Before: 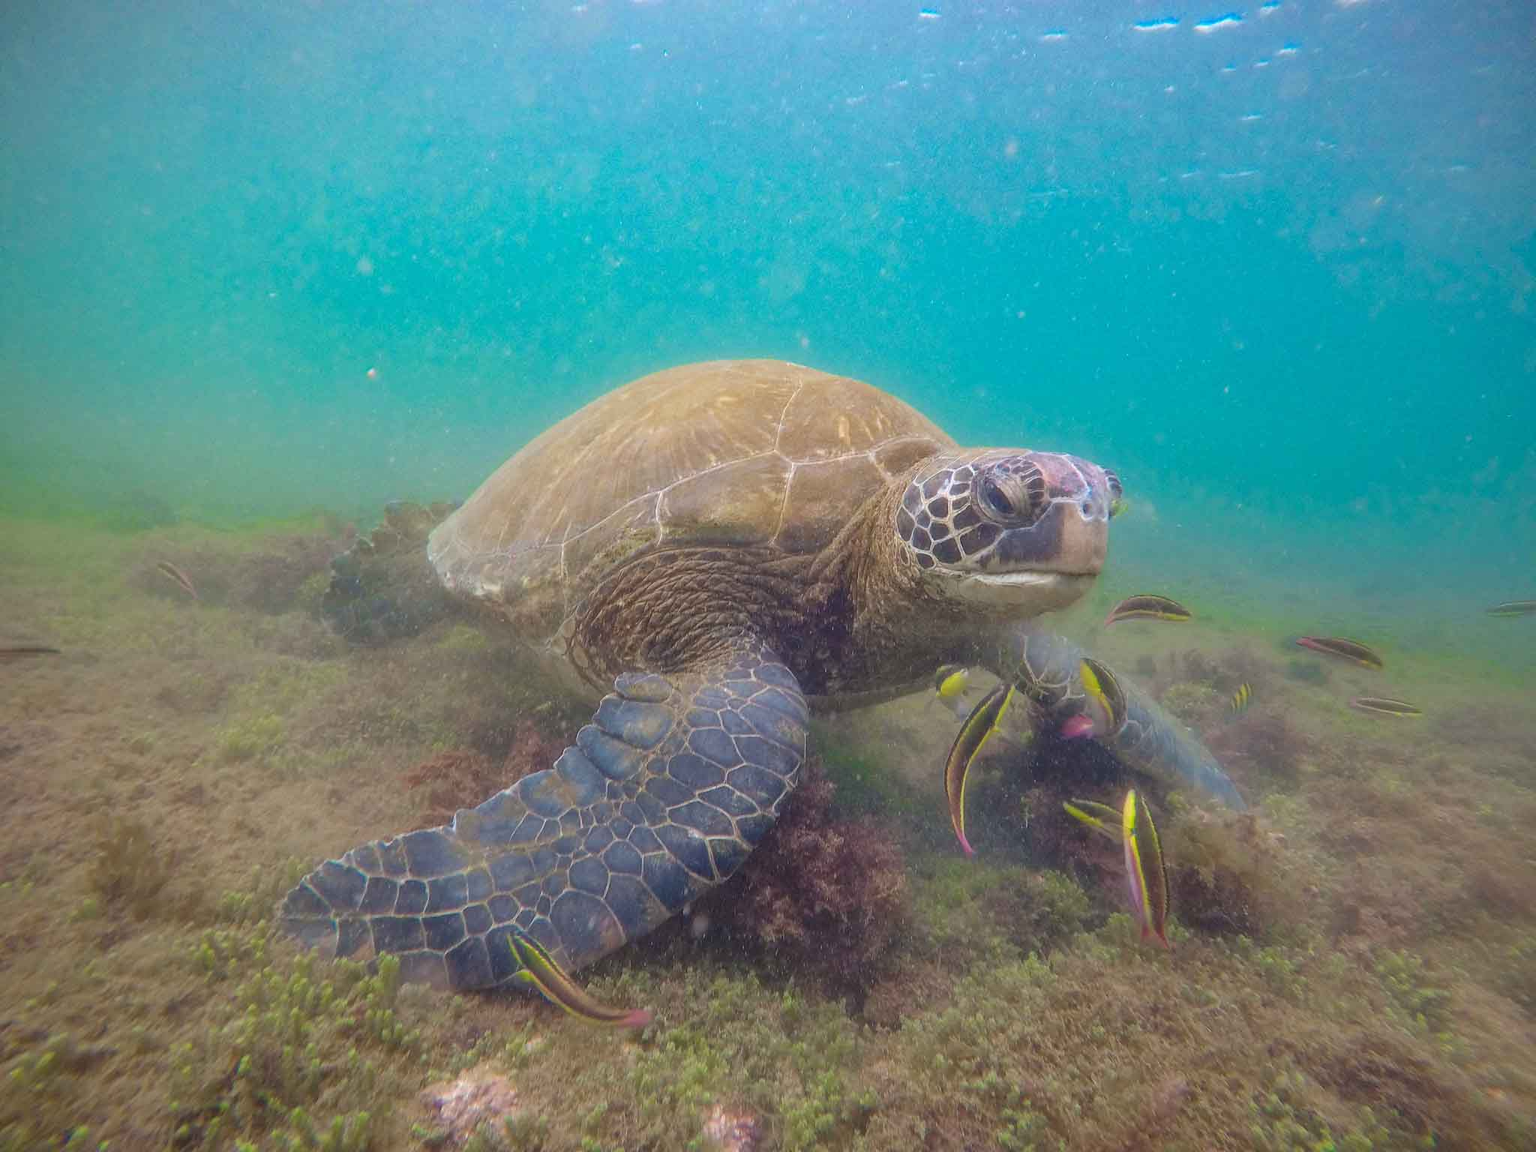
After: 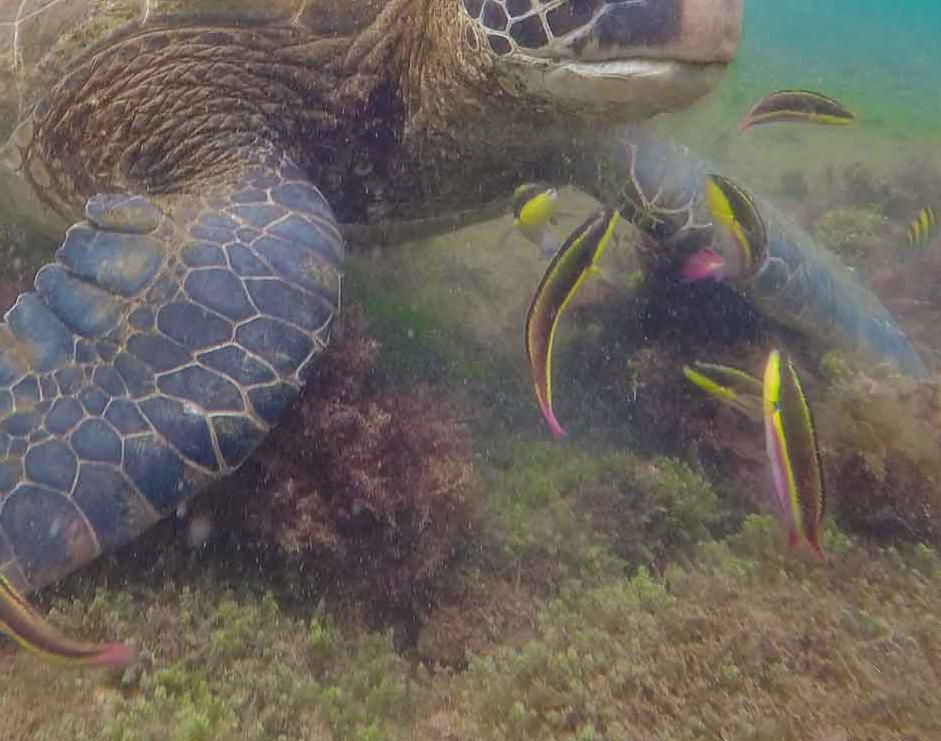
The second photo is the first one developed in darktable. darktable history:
crop: left 35.86%, top 45.808%, right 18.174%, bottom 5.92%
